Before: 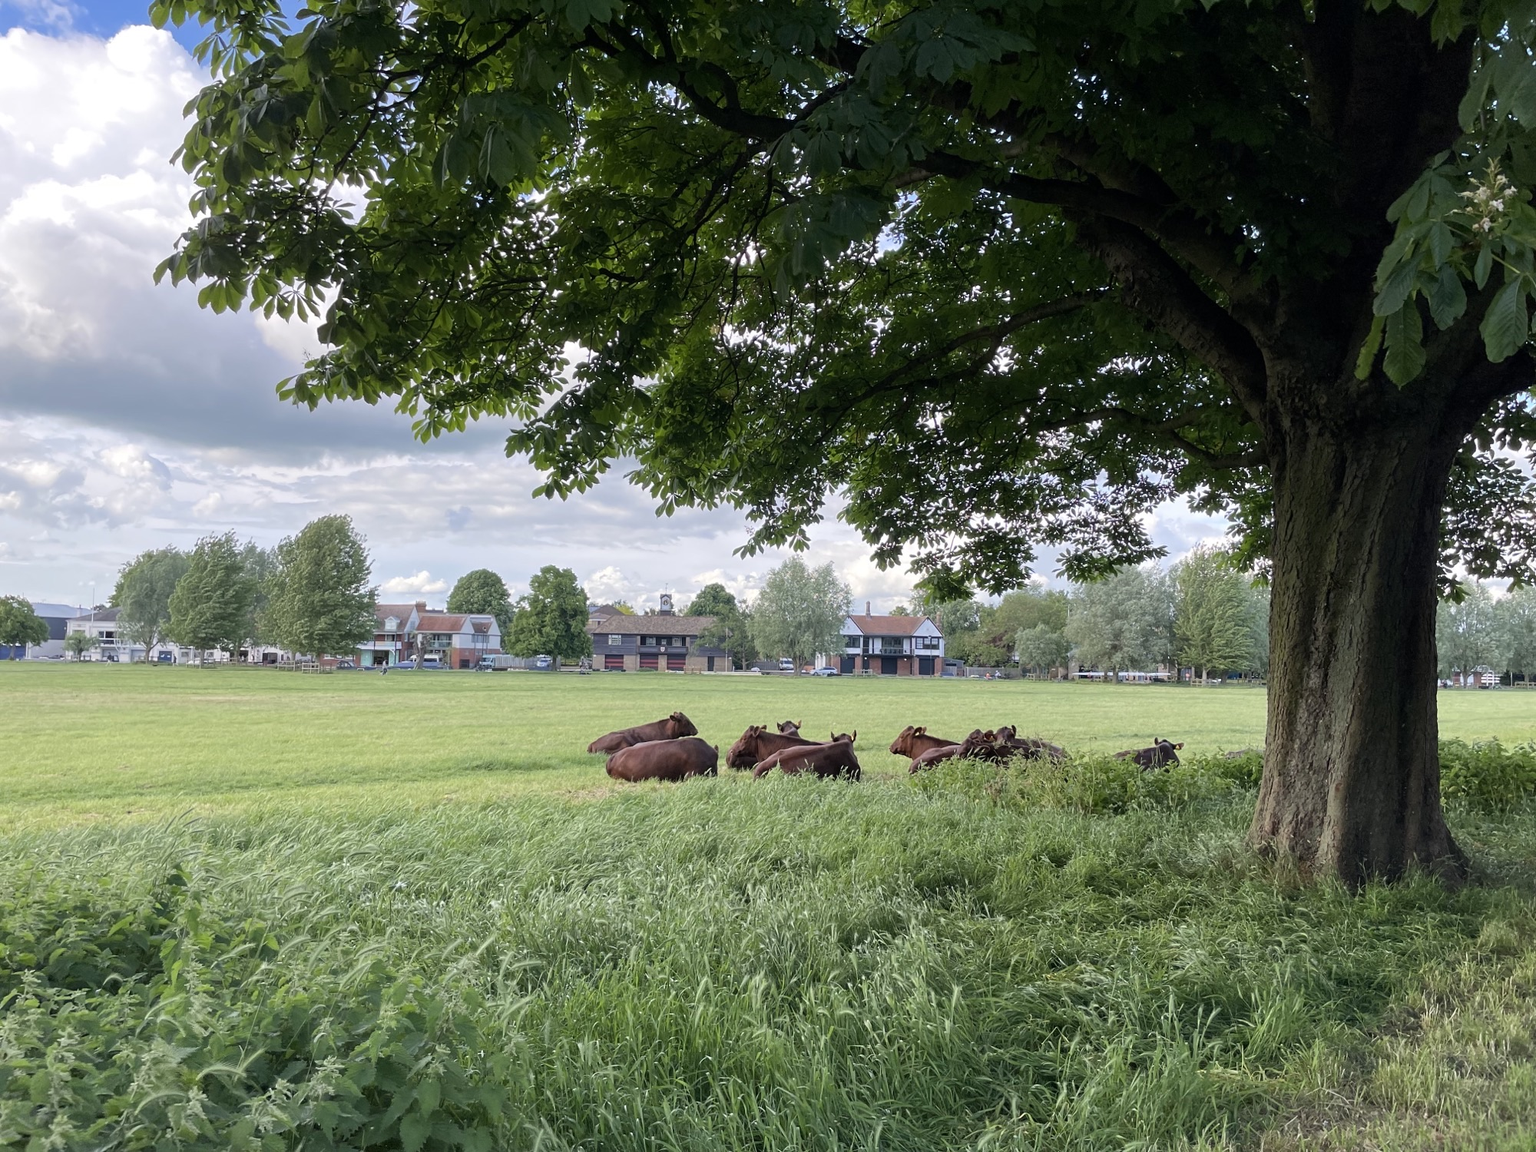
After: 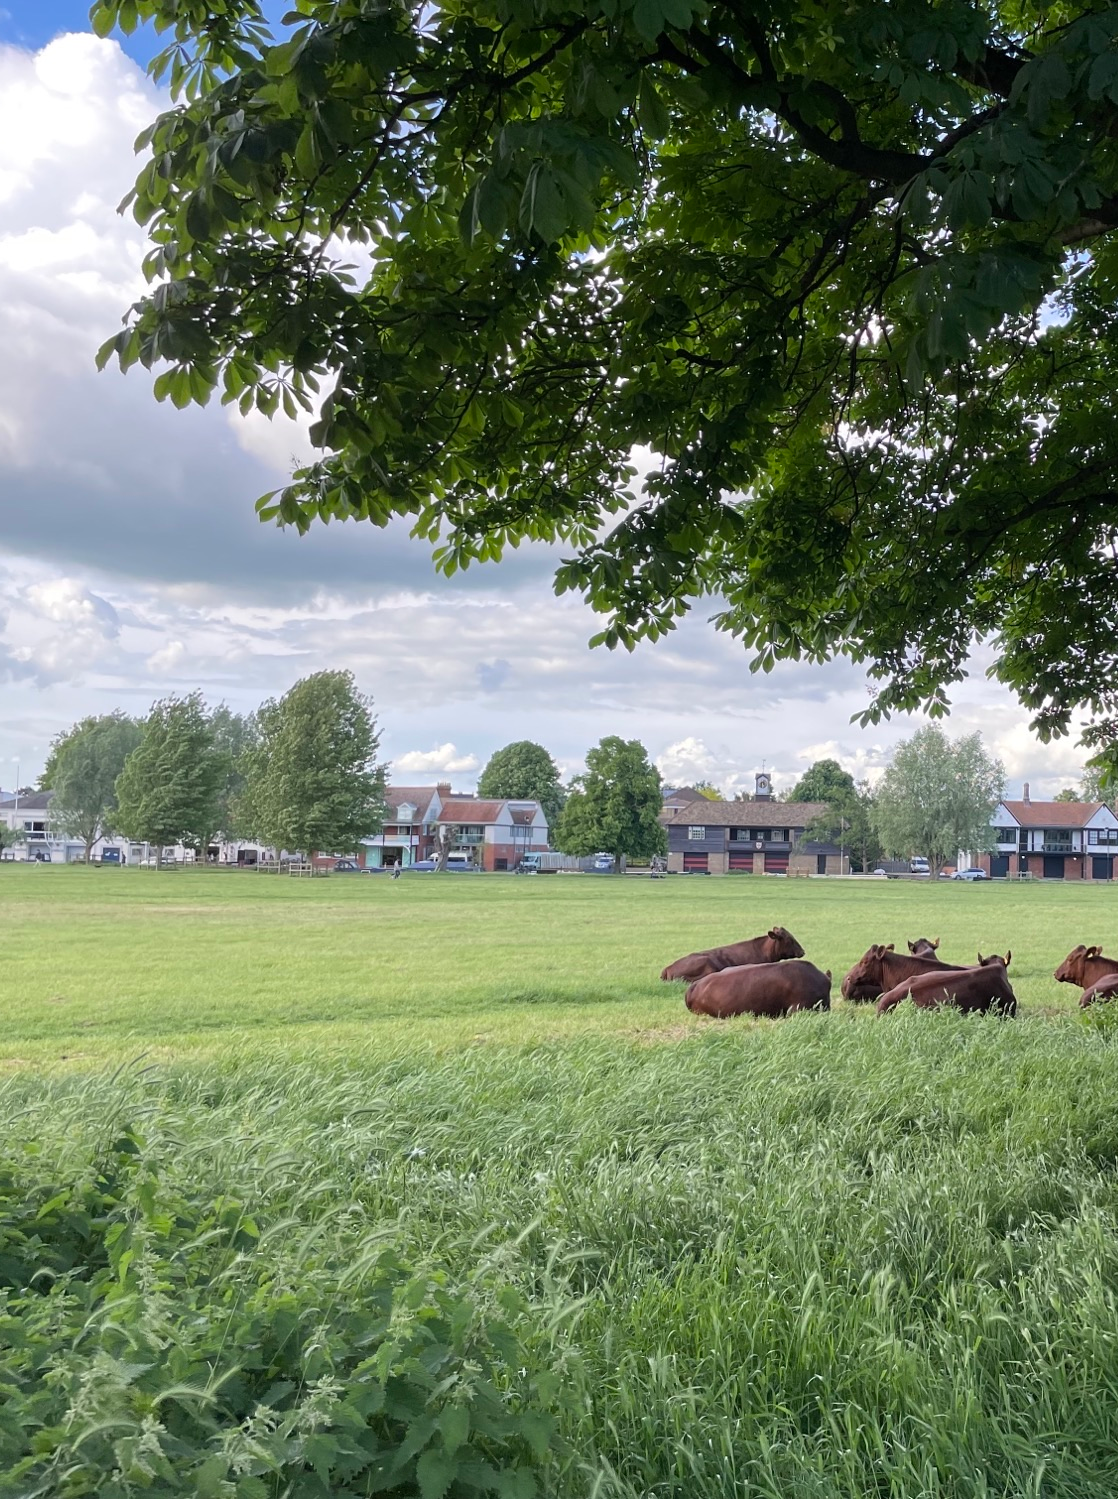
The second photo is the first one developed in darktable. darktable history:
crop: left 5.224%, right 38.866%
